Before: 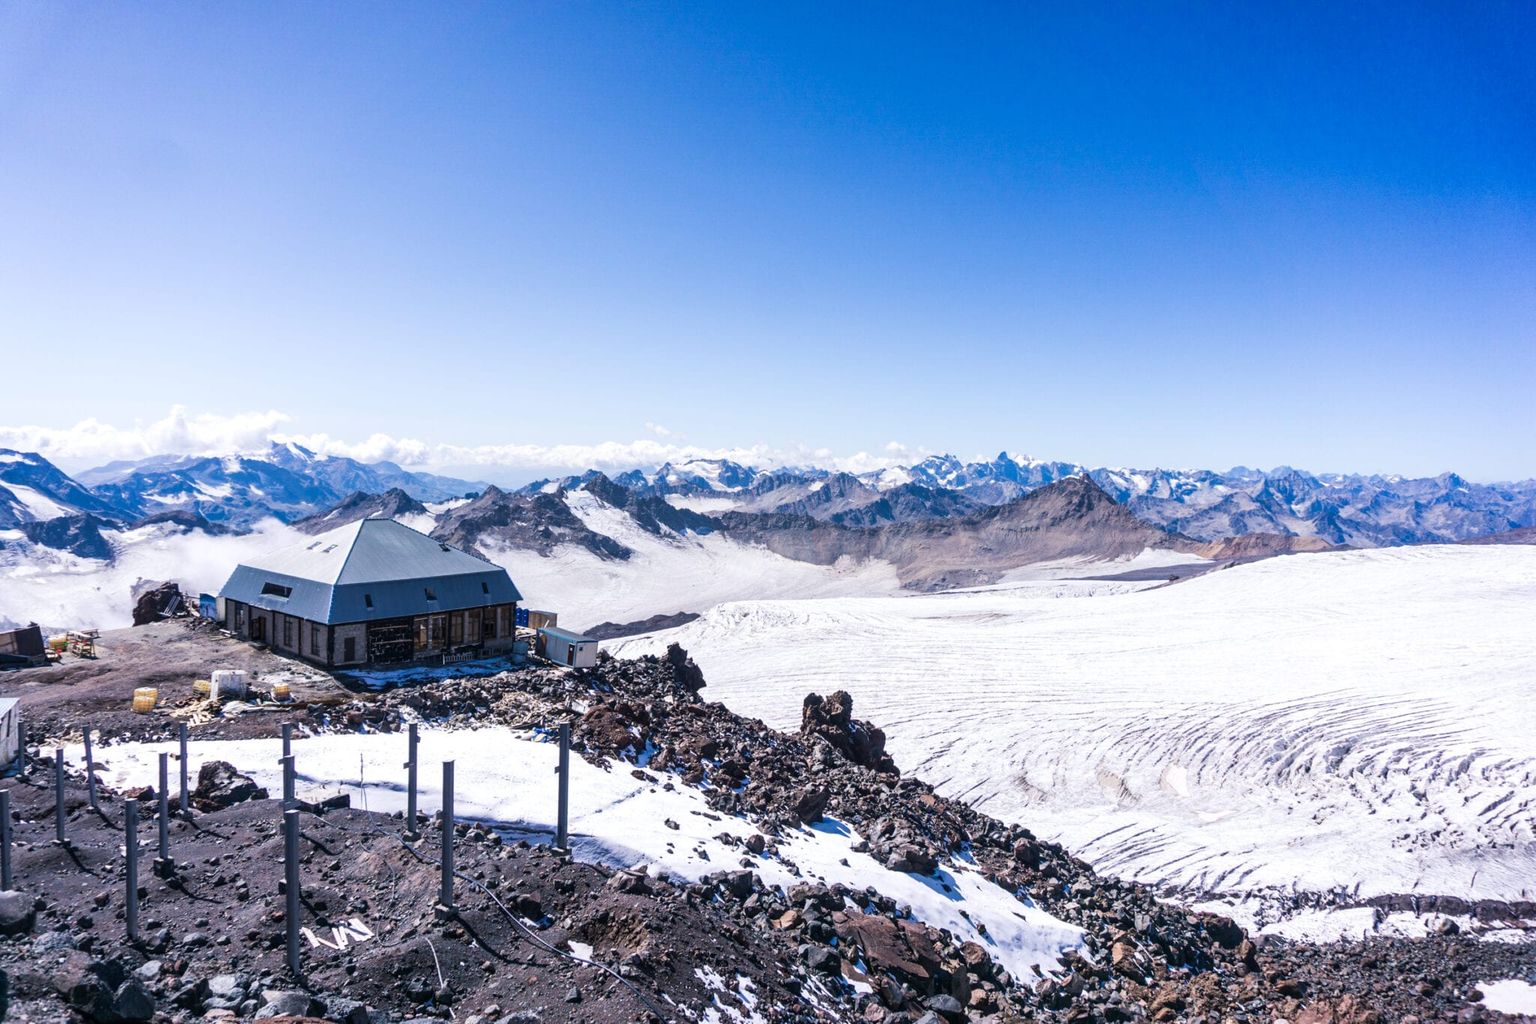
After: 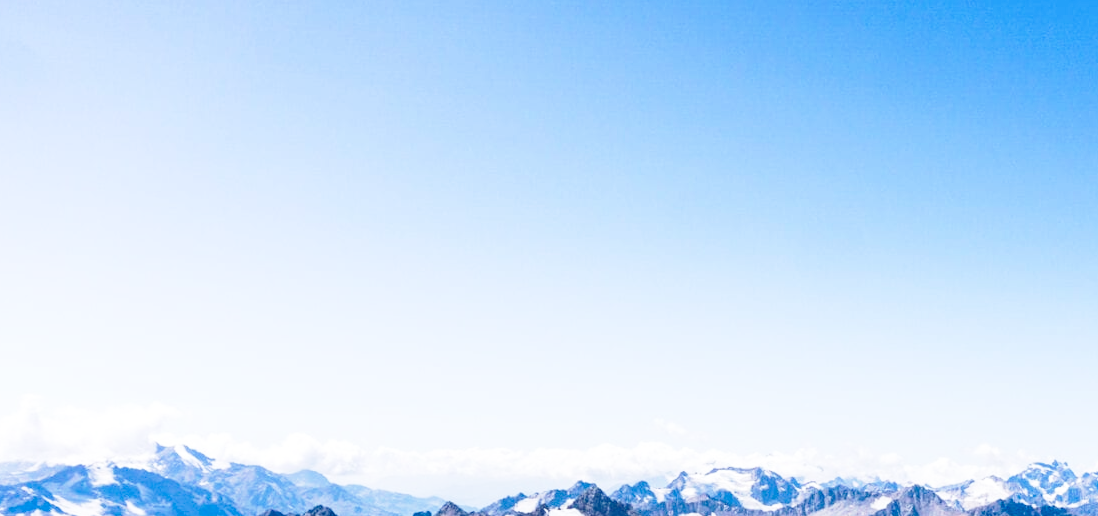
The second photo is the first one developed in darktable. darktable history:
crop: left 10.121%, top 10.631%, right 36.218%, bottom 51.526%
base curve: curves: ch0 [(0, 0) (0.028, 0.03) (0.121, 0.232) (0.46, 0.748) (0.859, 0.968) (1, 1)], preserve colors none
tone equalizer: on, module defaults
